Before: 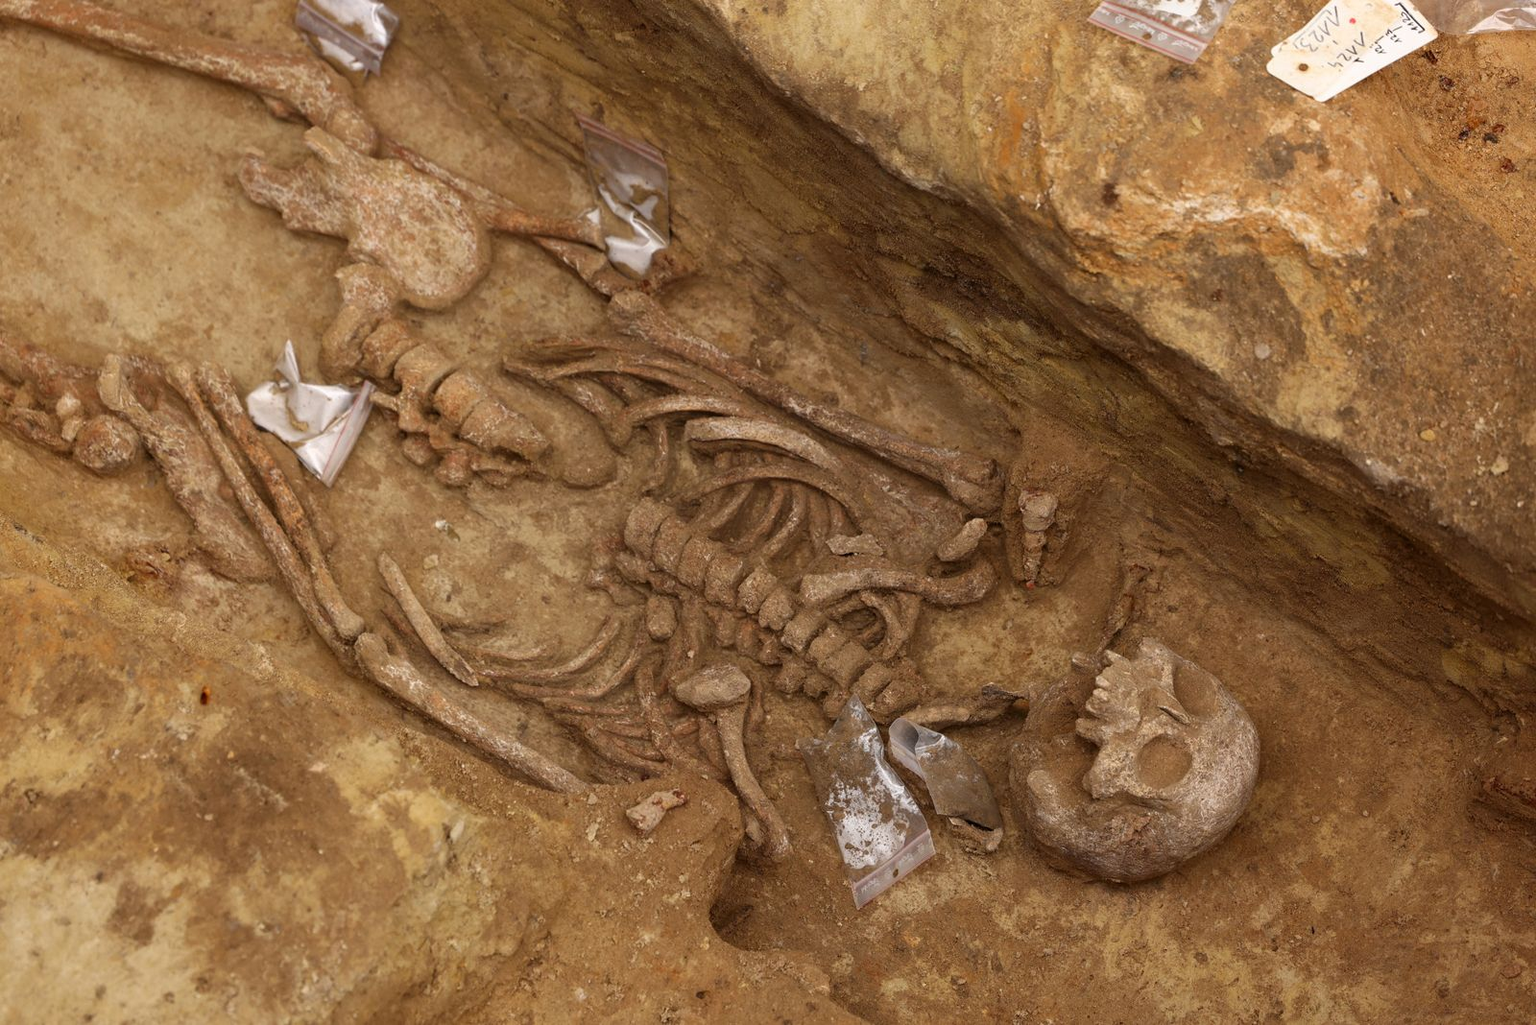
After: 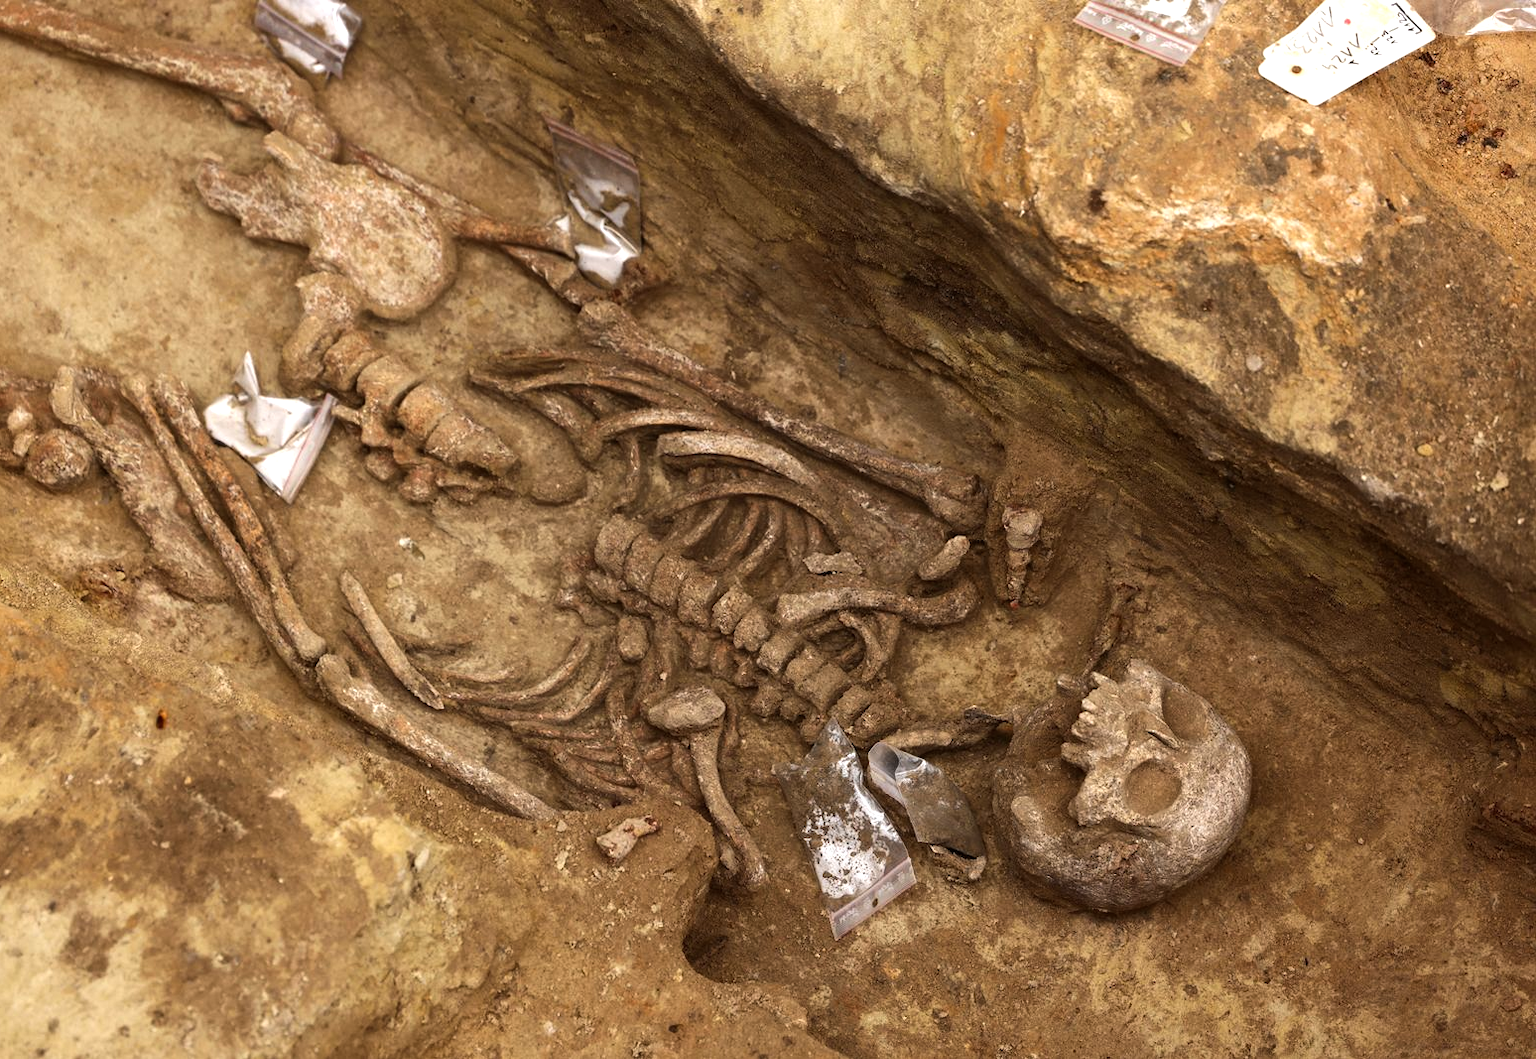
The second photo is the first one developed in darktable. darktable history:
crop and rotate: left 3.238%
white balance: red 0.986, blue 1.01
tone equalizer: -8 EV -0.75 EV, -7 EV -0.7 EV, -6 EV -0.6 EV, -5 EV -0.4 EV, -3 EV 0.4 EV, -2 EV 0.6 EV, -1 EV 0.7 EV, +0 EV 0.75 EV, edges refinement/feathering 500, mask exposure compensation -1.57 EV, preserve details no
